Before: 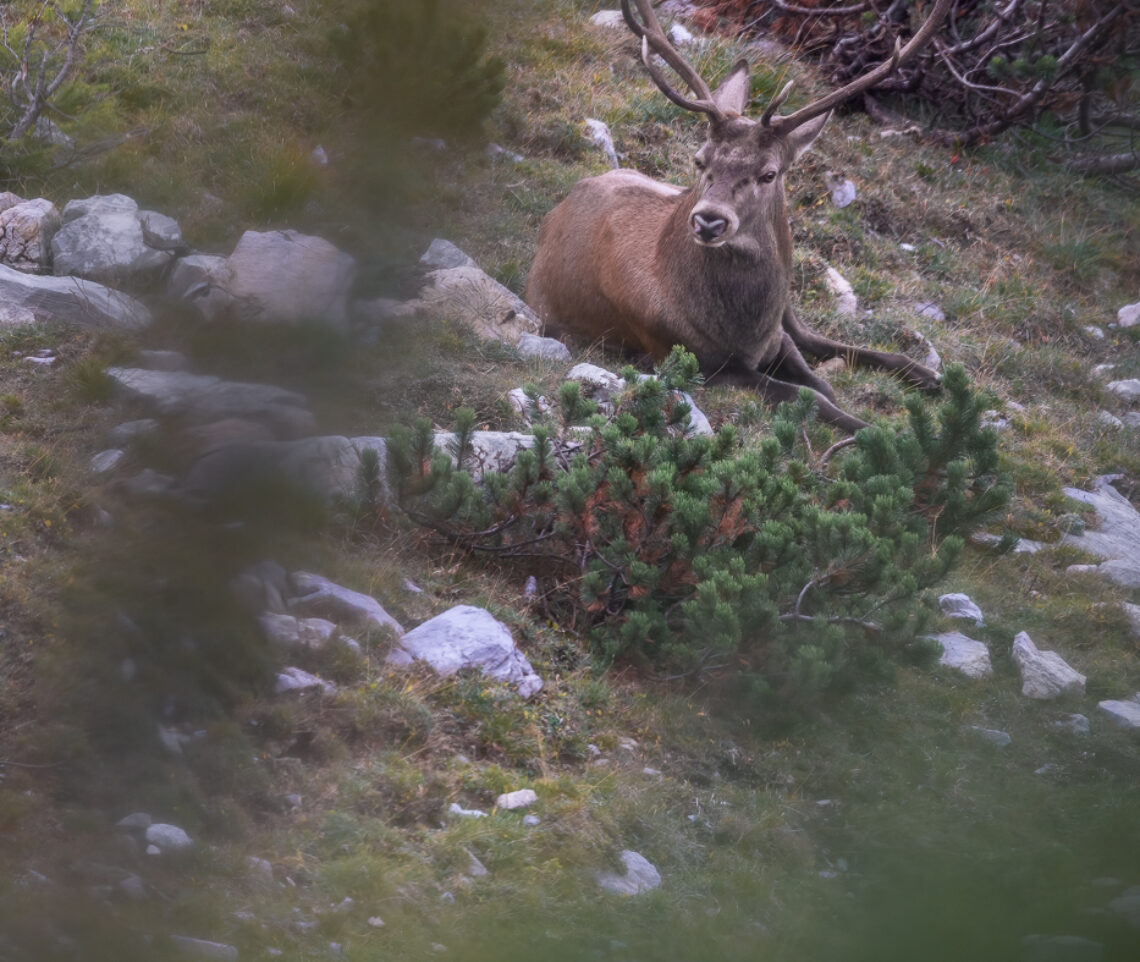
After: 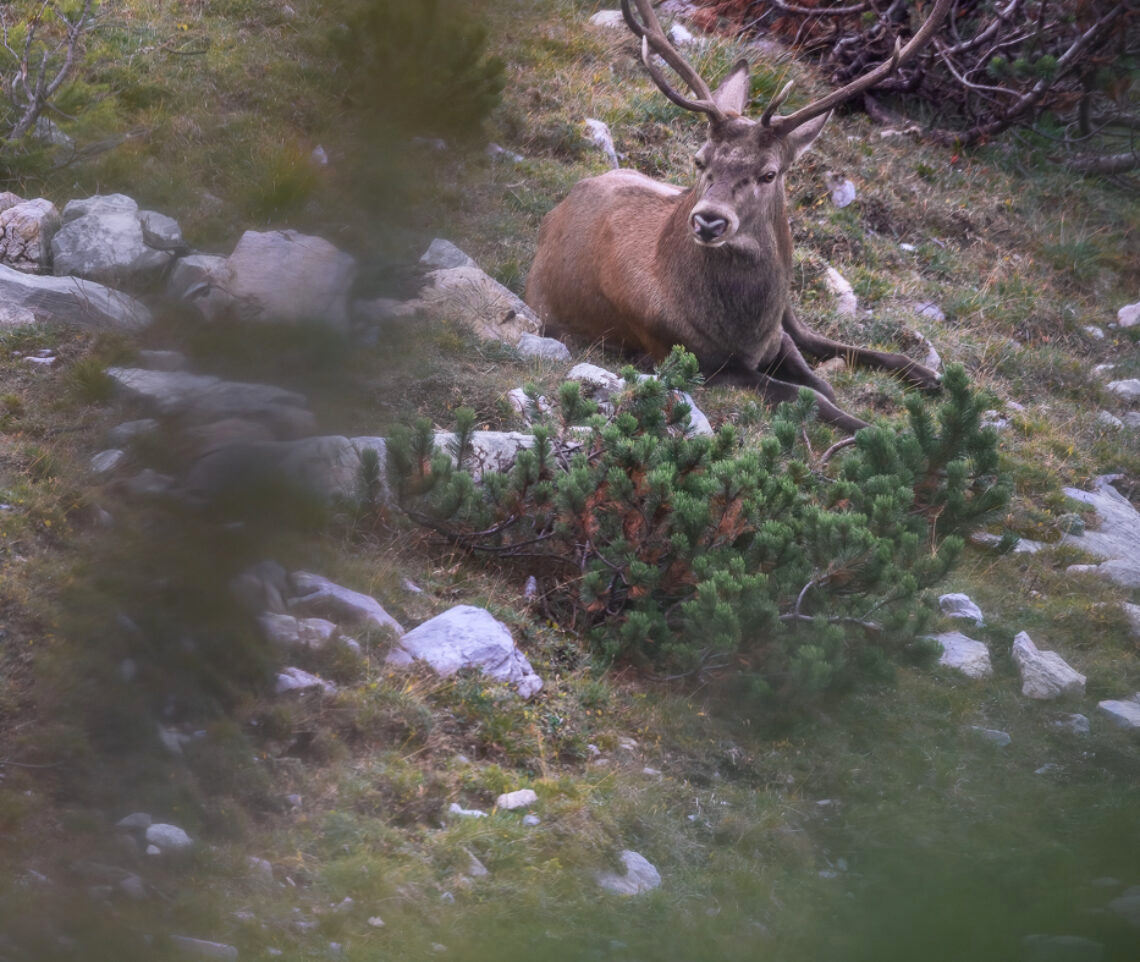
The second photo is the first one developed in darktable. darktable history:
contrast brightness saturation: contrast 0.104, brightness 0.028, saturation 0.094
